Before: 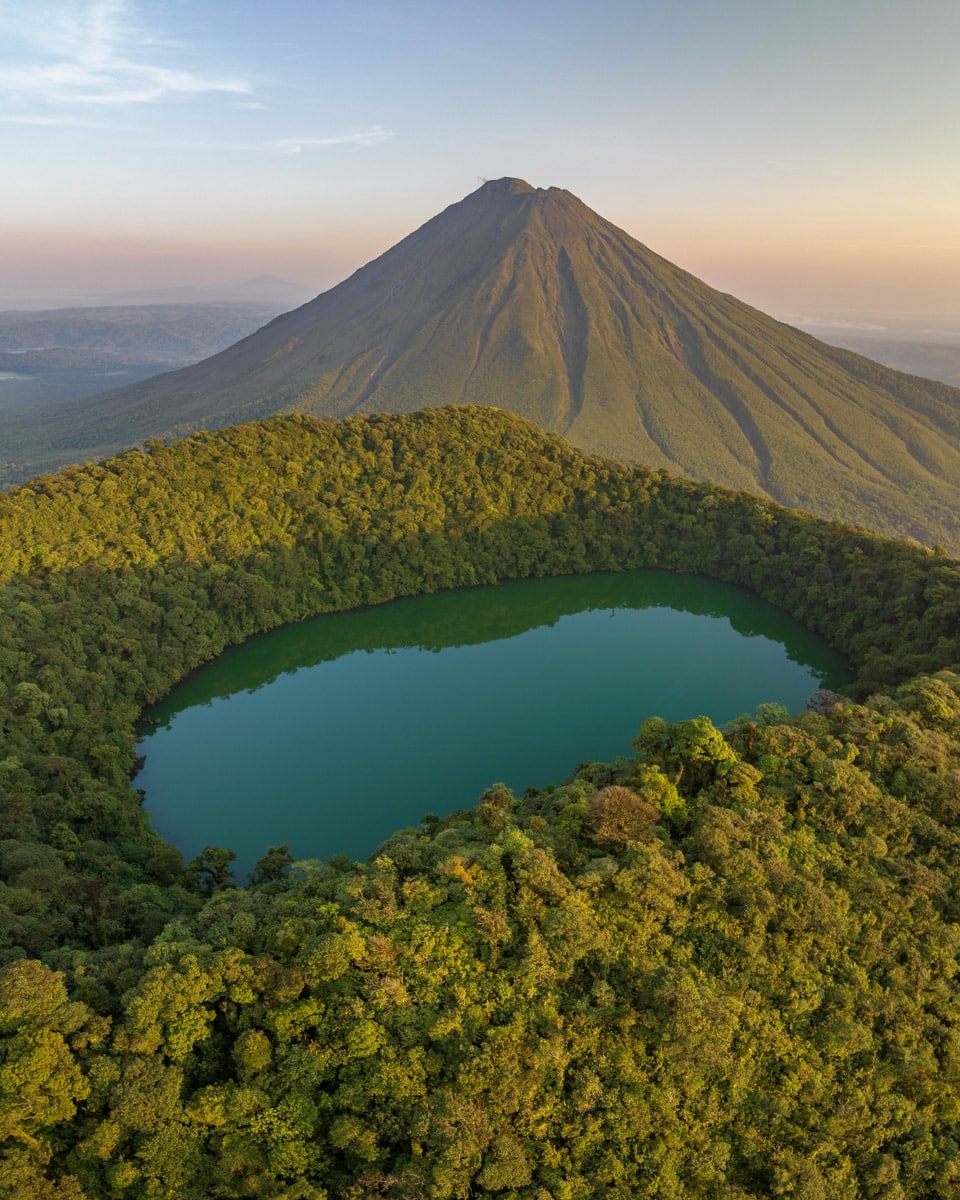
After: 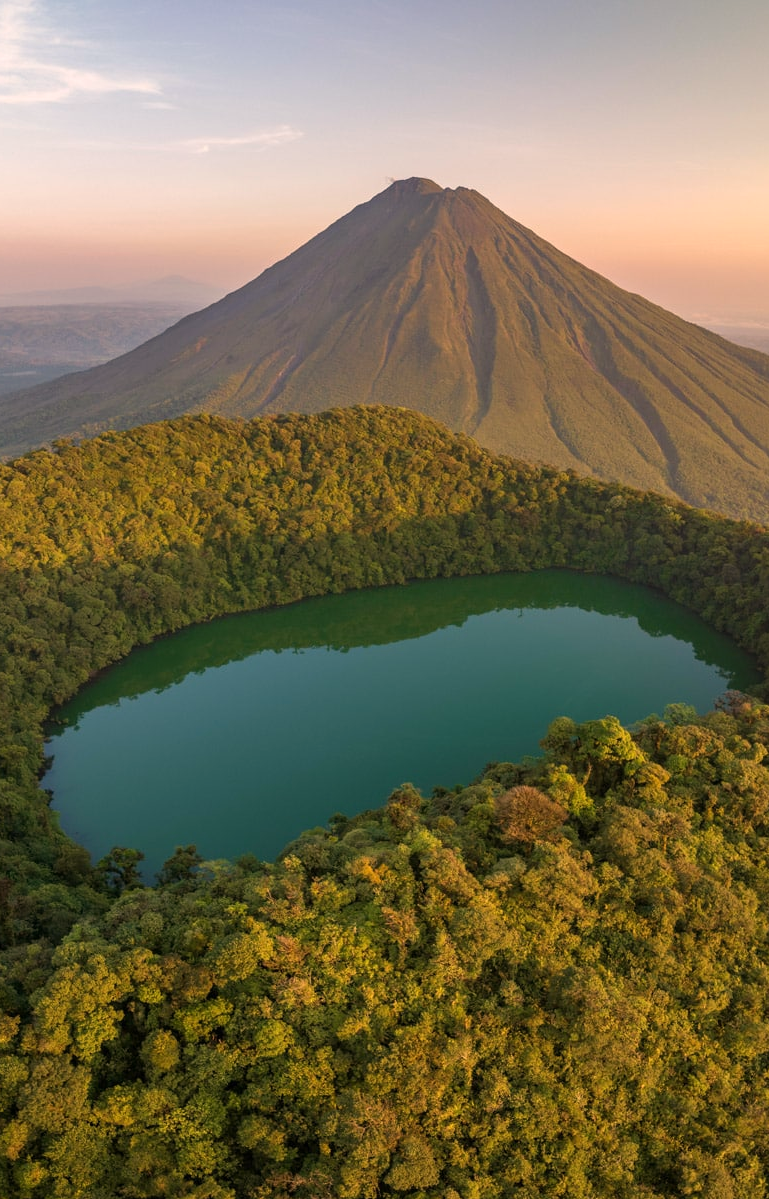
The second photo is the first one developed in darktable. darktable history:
white balance: red 1.127, blue 0.943
crop and rotate: left 9.597%, right 10.195%
